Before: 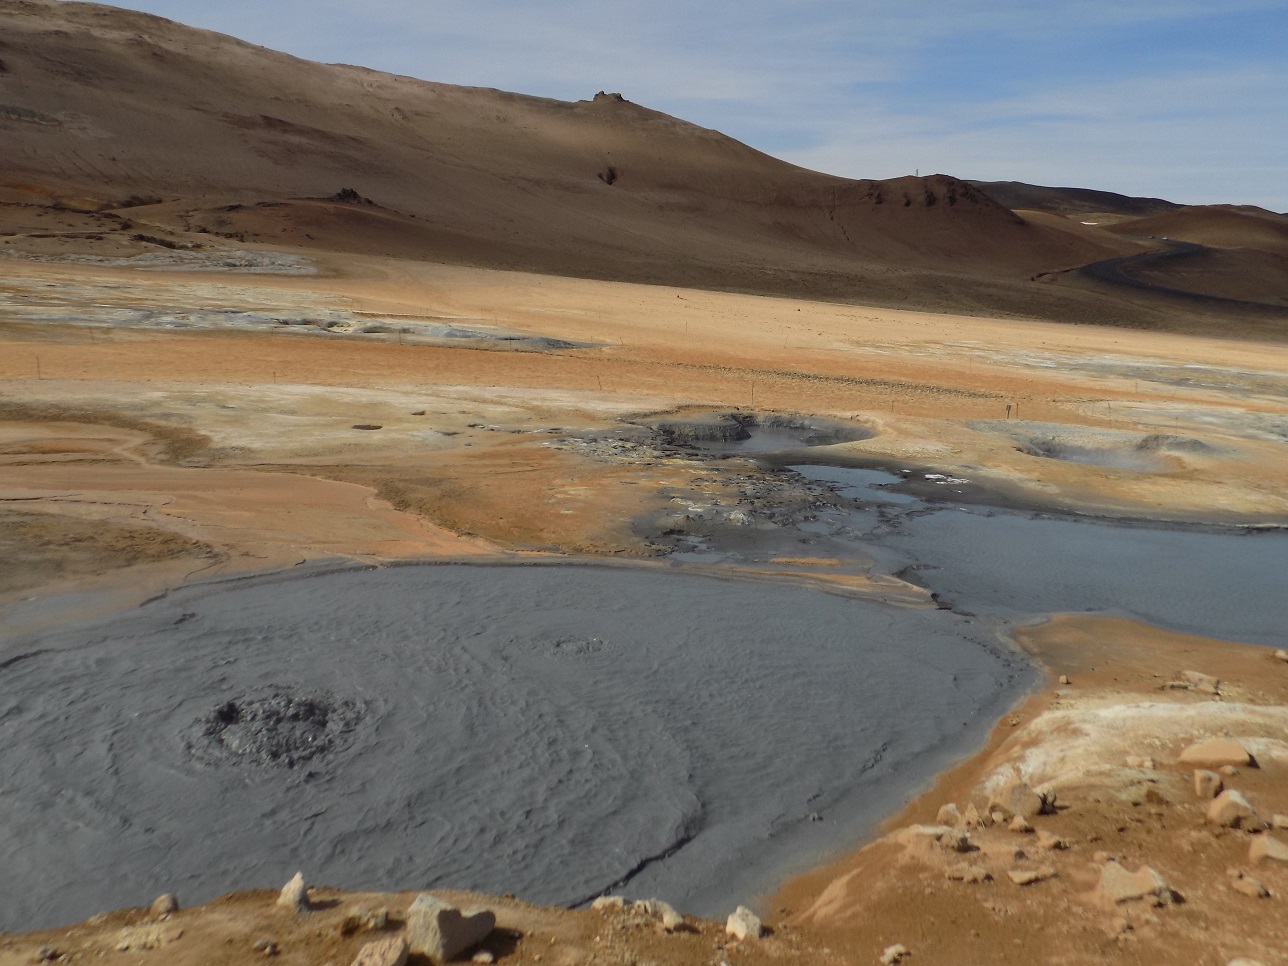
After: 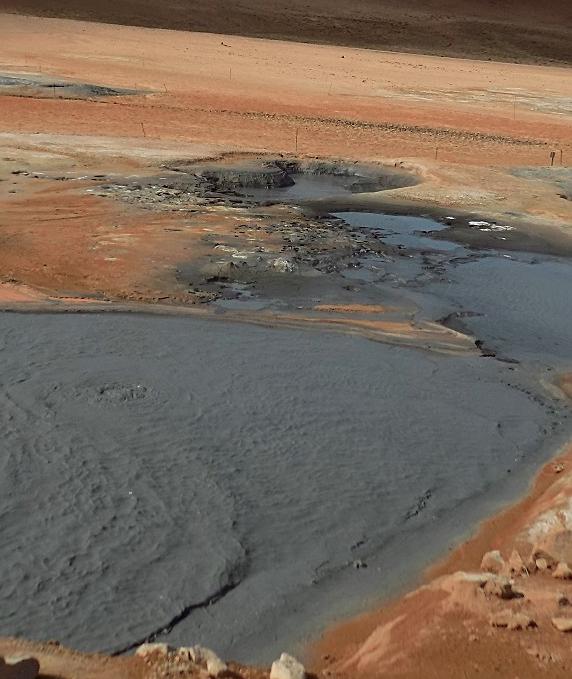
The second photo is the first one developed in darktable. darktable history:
sharpen: on, module defaults
crop: left 35.432%, top 26.233%, right 20.145%, bottom 3.432%
tone curve: curves: ch0 [(0, 0) (0.059, 0.027) (0.162, 0.125) (0.304, 0.279) (0.547, 0.532) (0.828, 0.815) (1, 0.983)]; ch1 [(0, 0) (0.23, 0.166) (0.34, 0.298) (0.371, 0.334) (0.435, 0.413) (0.477, 0.469) (0.499, 0.498) (0.529, 0.544) (0.559, 0.587) (0.743, 0.798) (1, 1)]; ch2 [(0, 0) (0.431, 0.414) (0.498, 0.503) (0.524, 0.531) (0.568, 0.567) (0.6, 0.597) (0.643, 0.631) (0.74, 0.721) (1, 1)], color space Lab, independent channels, preserve colors none
